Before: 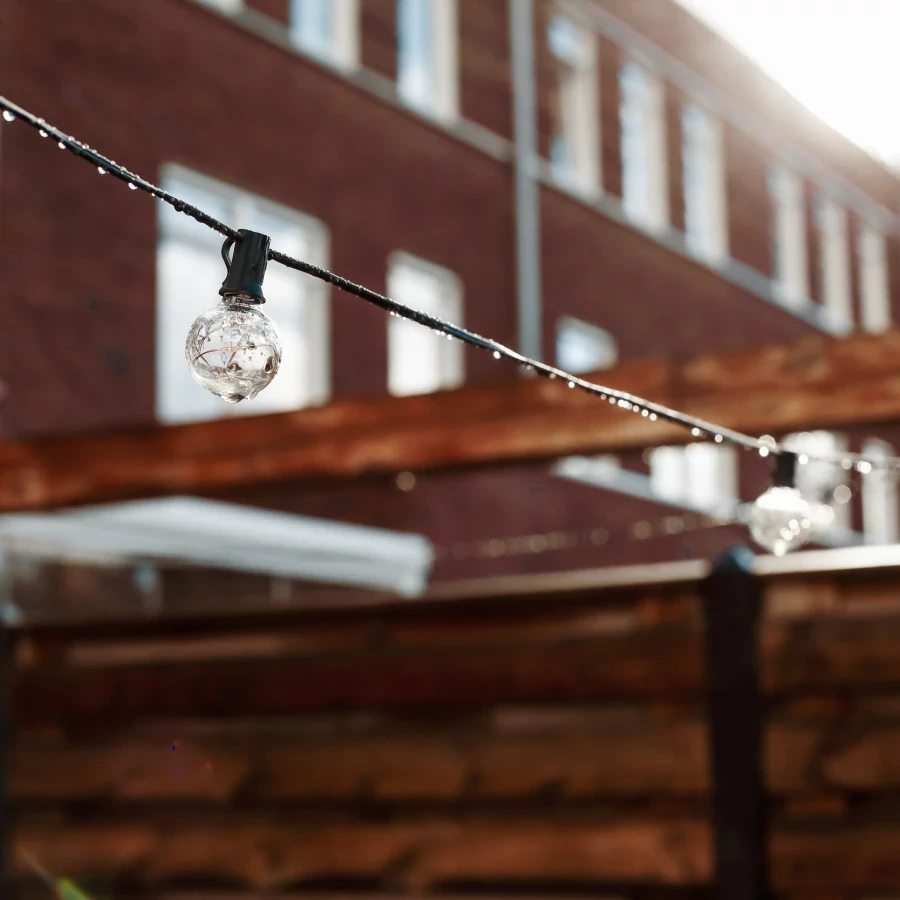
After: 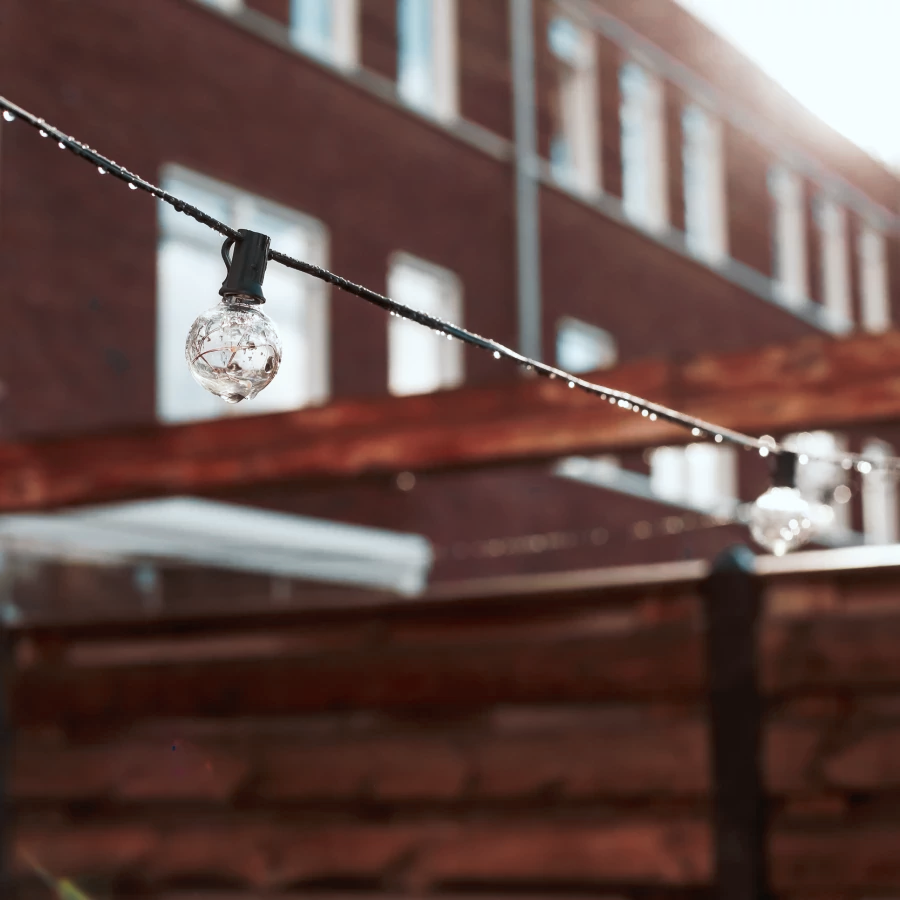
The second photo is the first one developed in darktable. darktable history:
tone curve: curves: ch0 [(0, 0) (0.003, 0.013) (0.011, 0.02) (0.025, 0.037) (0.044, 0.068) (0.069, 0.108) (0.1, 0.138) (0.136, 0.168) (0.177, 0.203) (0.224, 0.241) (0.277, 0.281) (0.335, 0.328) (0.399, 0.382) (0.468, 0.448) (0.543, 0.519) (0.623, 0.603) (0.709, 0.705) (0.801, 0.808) (0.898, 0.903) (1, 1)], preserve colors none
color look up table: target L [99.17, 98.2, 92.07, 90.91, 79.85, 69.89, 65.16, 63.14, 61.94, 33.15, 5.055, 200.88, 83.55, 79.57, 76.79, 69.73, 60.04, 56.05, 50.09, 52.48, 48.82, 46.04, 45.02, 29.68, 15.48, 94.97, 71.76, 67.1, 60.76, 57, 49.15, 52.08, 44.28, 40.86, 24.5, 23.99, 26.32, 23.39, 29.61, 13.11, 4.387, 3.812, 93.15, 86.05, 79.31, 72.61, 65.39, 49.22, 19.12], target a [-17.65, -24.42, -40.67, -17.92, -13.75, -37.97, -33.54, 0.041, -6.946, -24.2, 1.515, 0, 11.22, 25.26, 12.19, 33.59, 59.09, 31, 64.22, 15.07, 73.94, 72.22, 39.91, 7.984, 35, 2.984, 14.38, 47.45, 21.34, 0.053, 77.37, 76.9, 4.11, 20.49, 60.85, 59.02, 27.04, 53.39, -7.55, 46.66, 24.26, 8.468, -43.04, -10.83, -16.33, -25.27, -35.01, -4.561, -12.54], target b [51.63, 83.92, 16.45, 31.92, 56.59, 53.63, 25, 56.45, 11.82, 24.32, 4.796, -0.001, 59.25, 15.94, 32.22, 51.78, 66.39, 21.48, 25.99, 29.37, 31.32, 56.15, 46.82, 11.19, 21.94, -8.996, -26.32, -7.965, -7.171, -43.85, -35.55, 3.403, -54.6, -69.46, -83.13, -53.19, -17.31, 3.18, -33.99, -74.78, -54.21, -4.811, -13.4, -2.72, -26.18, -32.91, -2.902, -18.54, -3.209], num patches 49
